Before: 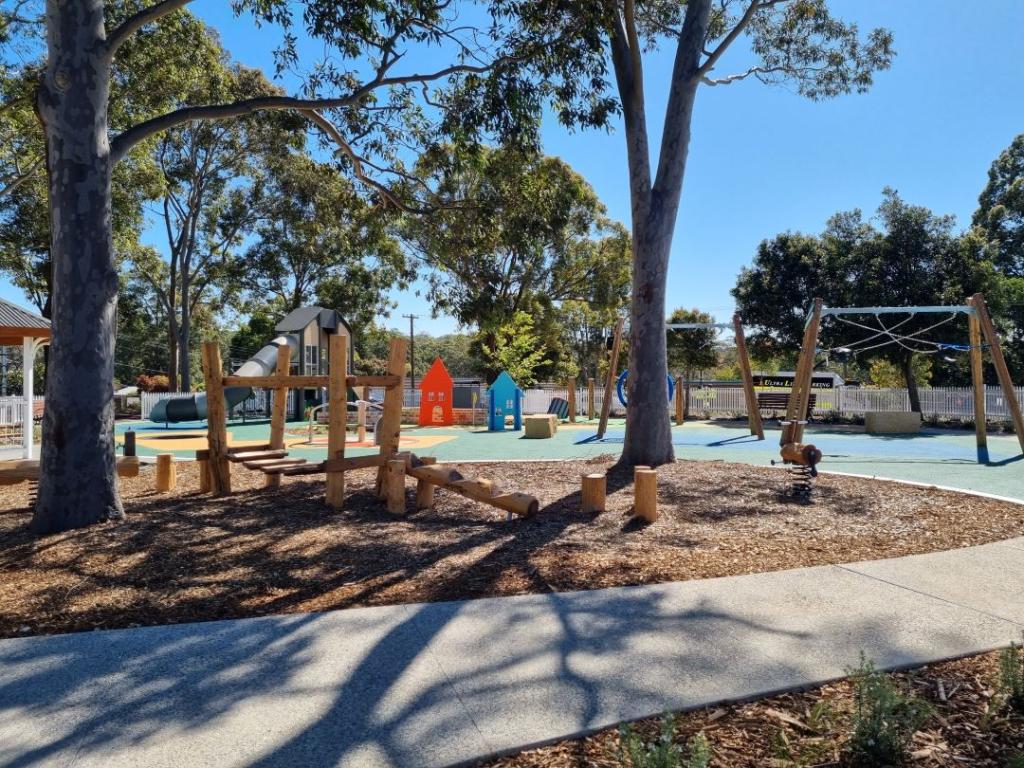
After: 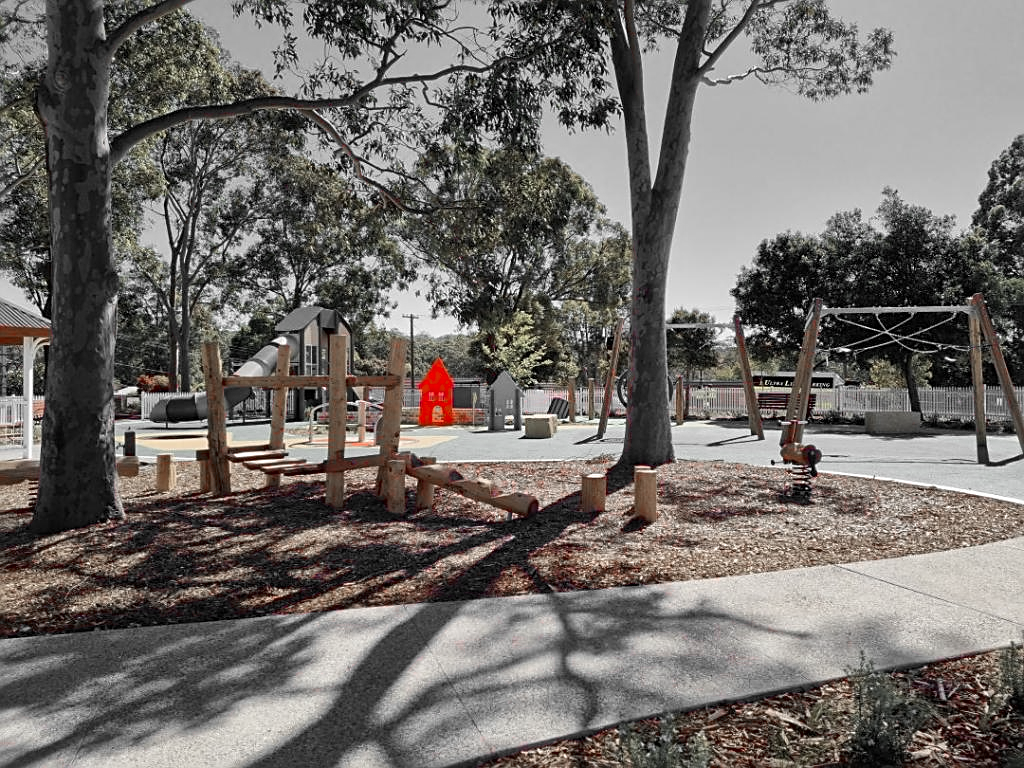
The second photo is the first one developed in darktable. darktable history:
color zones: curves: ch1 [(0, 0.831) (0.08, 0.771) (0.157, 0.268) (0.241, 0.207) (0.562, -0.005) (0.714, -0.013) (0.876, 0.01) (1, 0.831)]
sharpen: on, module defaults
contrast brightness saturation: saturation 0.132
